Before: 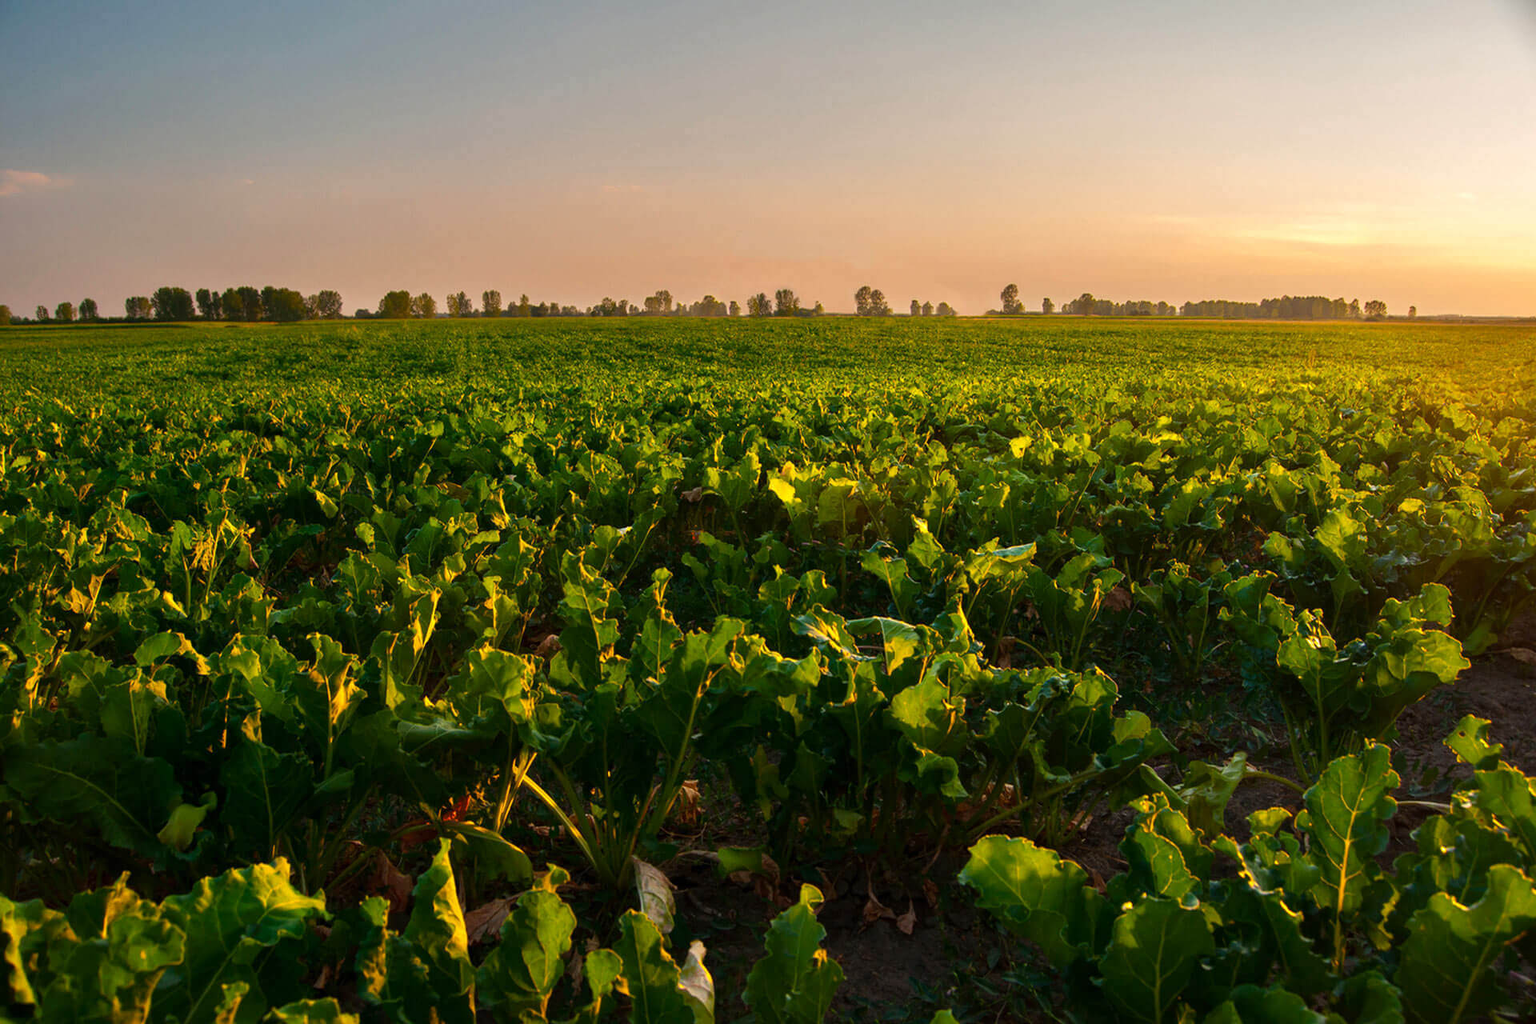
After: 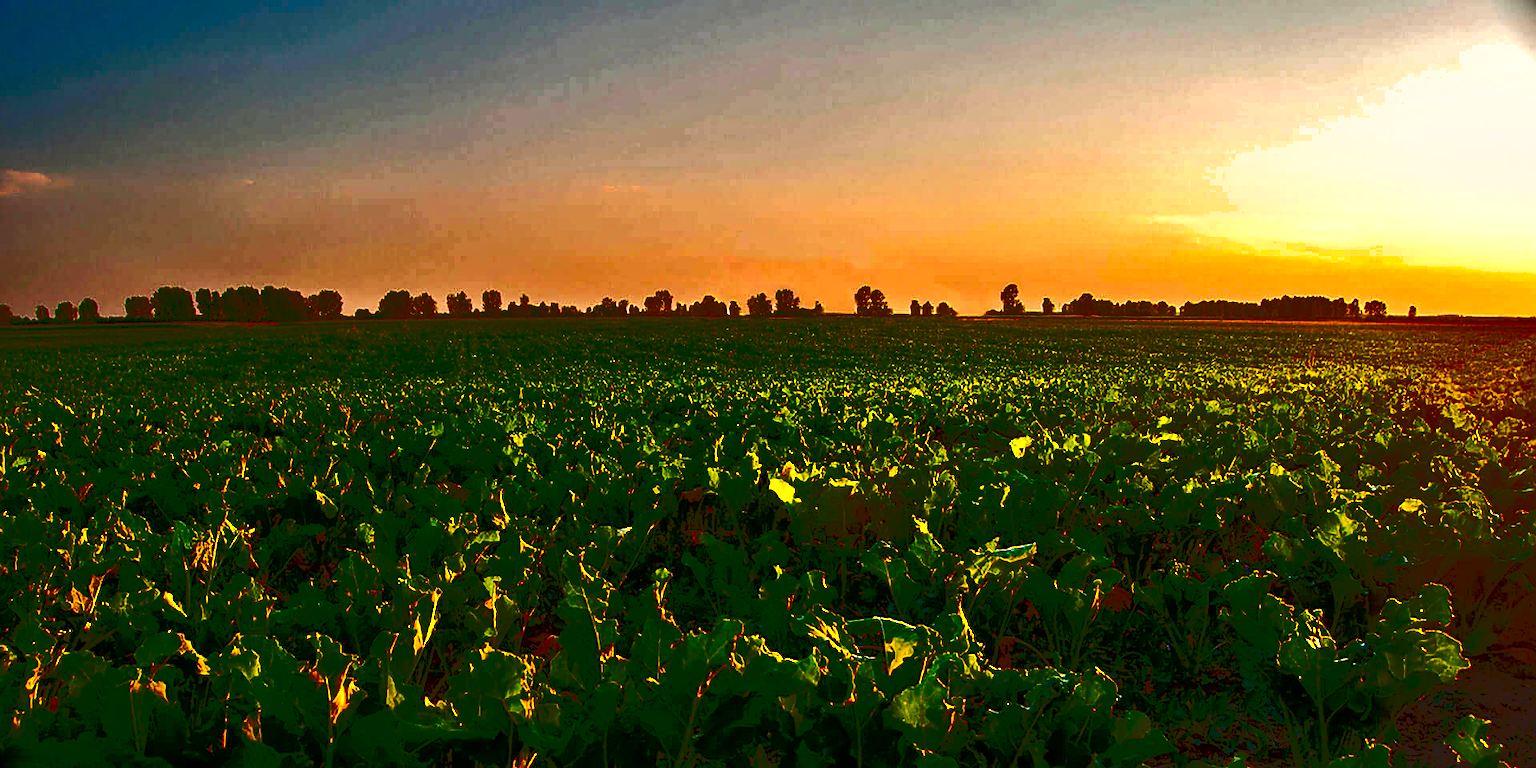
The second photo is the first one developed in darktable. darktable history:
contrast brightness saturation: brightness -0.996, saturation 0.994
tone equalizer: on, module defaults
exposure: black level correction 0.001, exposure 0.499 EV, compensate highlight preservation false
crop: bottom 24.978%
shadows and highlights: shadows 23.19, highlights -49.27, soften with gaussian
tone curve: curves: ch0 [(0, 0) (0.003, 0.108) (0.011, 0.112) (0.025, 0.117) (0.044, 0.126) (0.069, 0.133) (0.1, 0.146) (0.136, 0.158) (0.177, 0.178) (0.224, 0.212) (0.277, 0.256) (0.335, 0.331) (0.399, 0.423) (0.468, 0.538) (0.543, 0.641) (0.623, 0.721) (0.709, 0.792) (0.801, 0.845) (0.898, 0.917) (1, 1)], color space Lab, independent channels, preserve colors none
sharpen: on, module defaults
